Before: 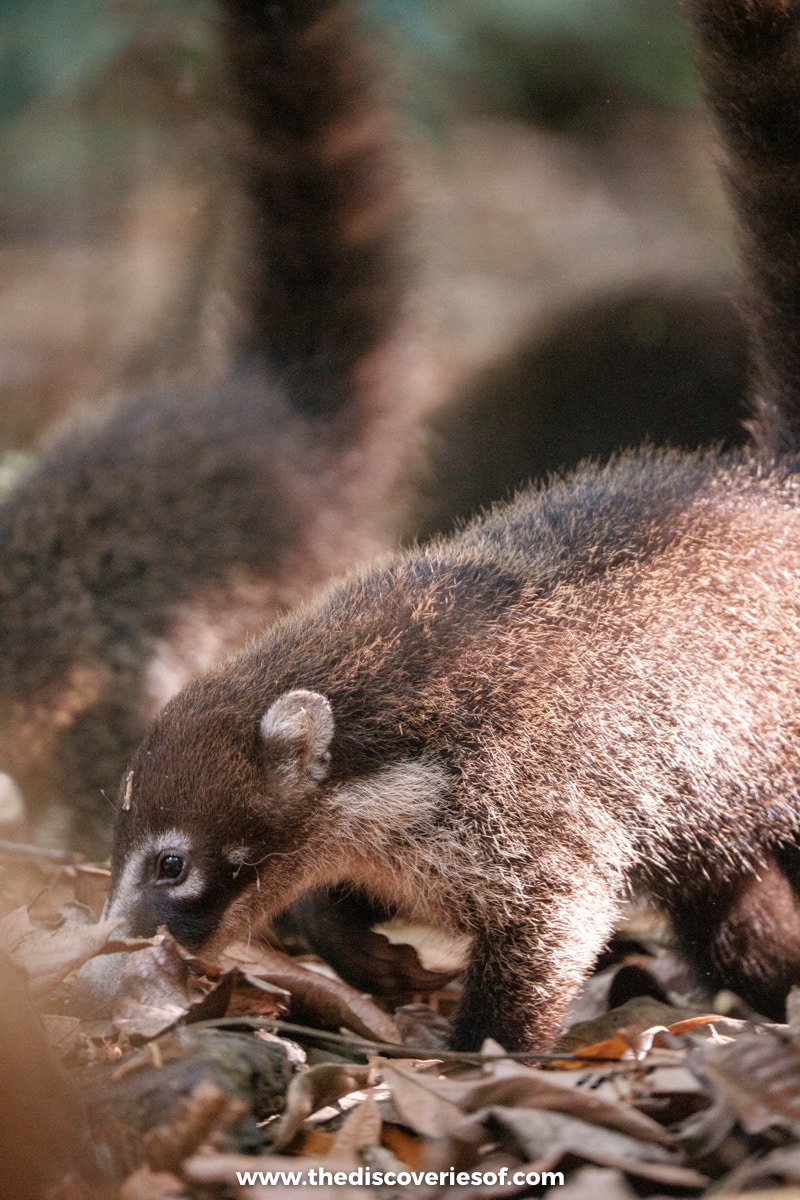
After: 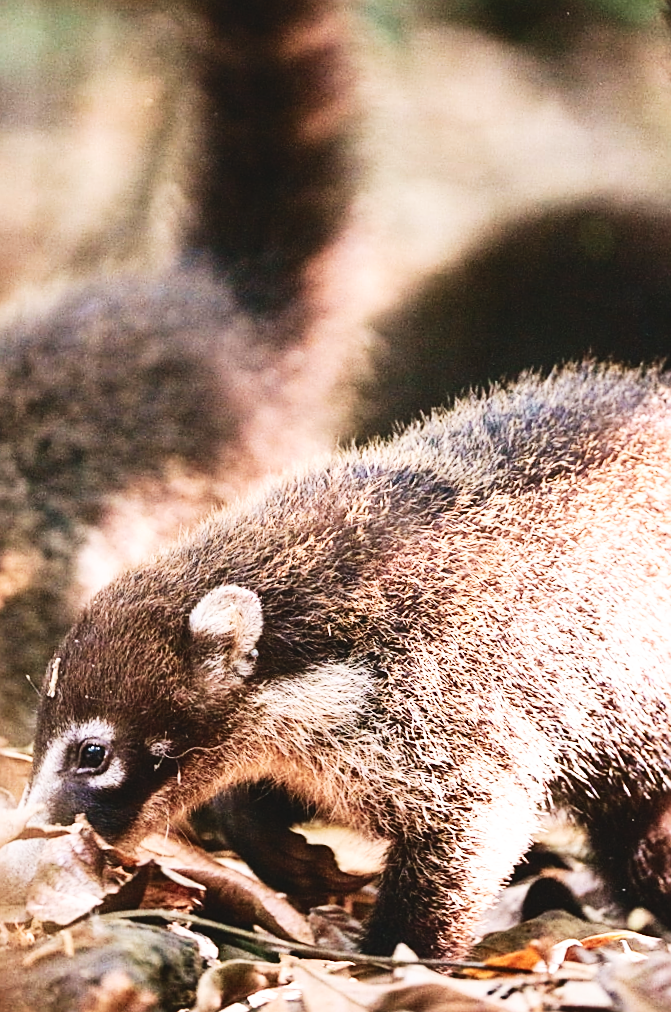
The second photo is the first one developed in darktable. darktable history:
sharpen: on, module defaults
contrast brightness saturation: contrast 0.239, brightness -0.222, saturation 0.143
shadows and highlights: shadows 33.9, highlights -47.66, compress 49.67%, soften with gaussian
velvia: strength 14.83%
crop and rotate: angle -2.91°, left 5.091%, top 5.168%, right 4.678%, bottom 4.178%
exposure: black level correction -0.03, compensate highlight preservation false
base curve: curves: ch0 [(0, 0) (0.007, 0.004) (0.027, 0.03) (0.046, 0.07) (0.207, 0.54) (0.442, 0.872) (0.673, 0.972) (1, 1)], preserve colors none
color calibration: gray › normalize channels true, illuminant same as pipeline (D50), adaptation XYZ, x 0.345, y 0.357, temperature 5009.45 K, gamut compression 0.009
